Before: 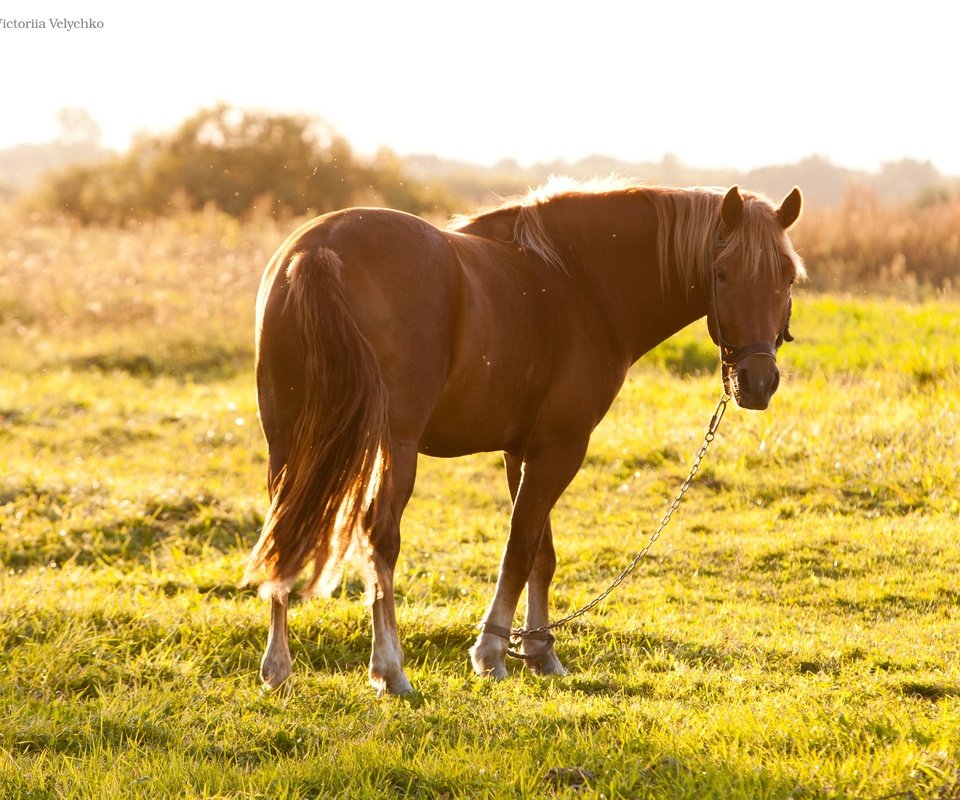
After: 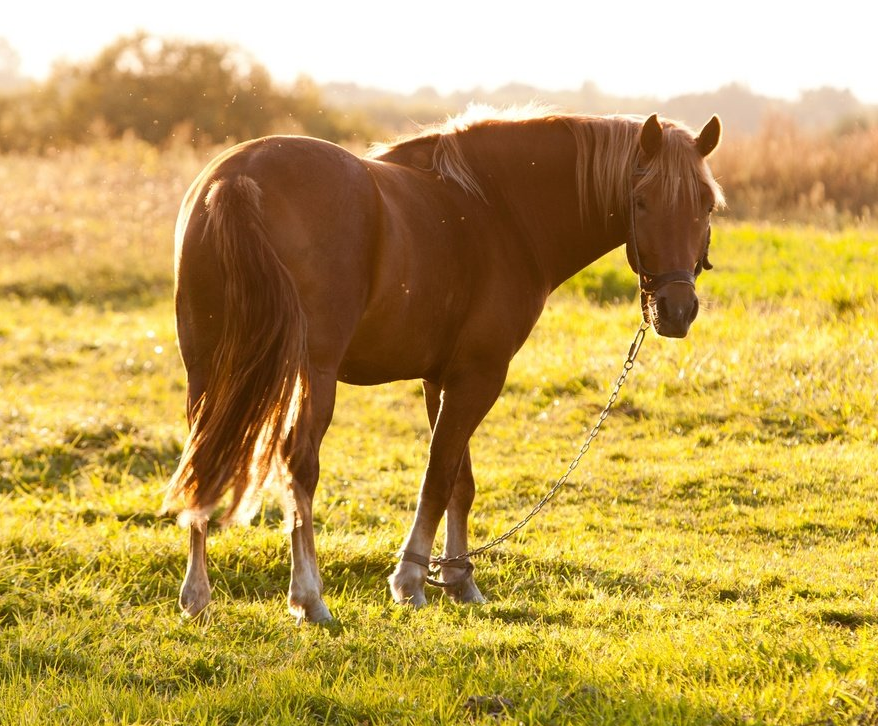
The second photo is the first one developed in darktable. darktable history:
crop and rotate: left 8.487%, top 9.199%
